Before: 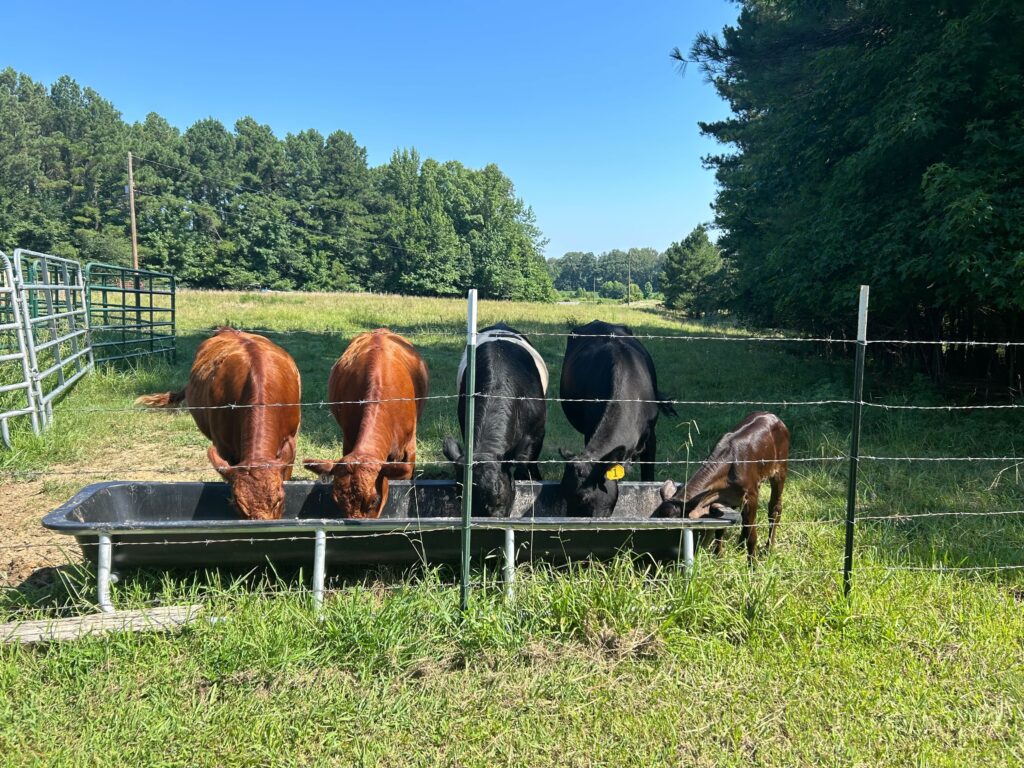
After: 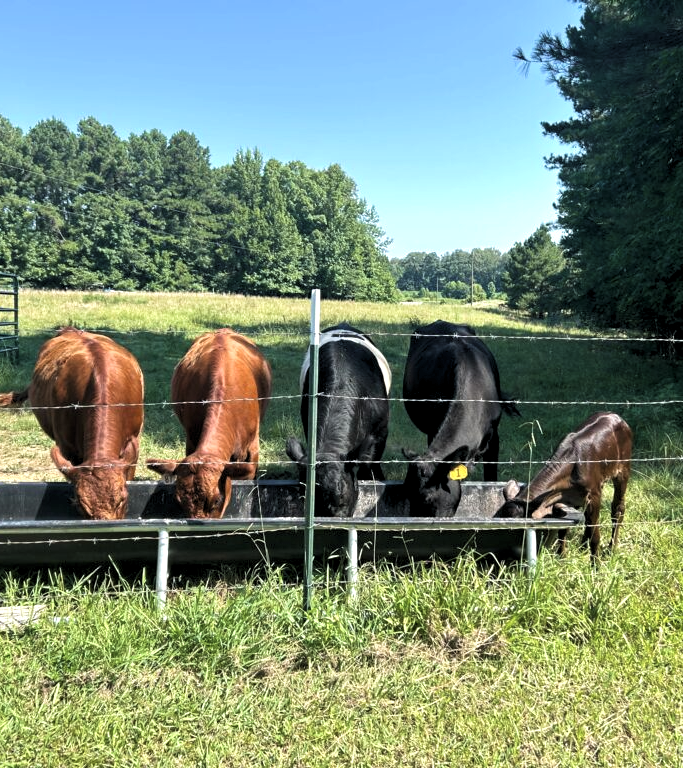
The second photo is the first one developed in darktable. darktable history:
exposure: exposure 0.151 EV, compensate highlight preservation false
crop and rotate: left 15.398%, right 17.817%
levels: levels [0.062, 0.494, 0.925]
velvia: strength 14.6%
contrast brightness saturation: saturation -0.156
